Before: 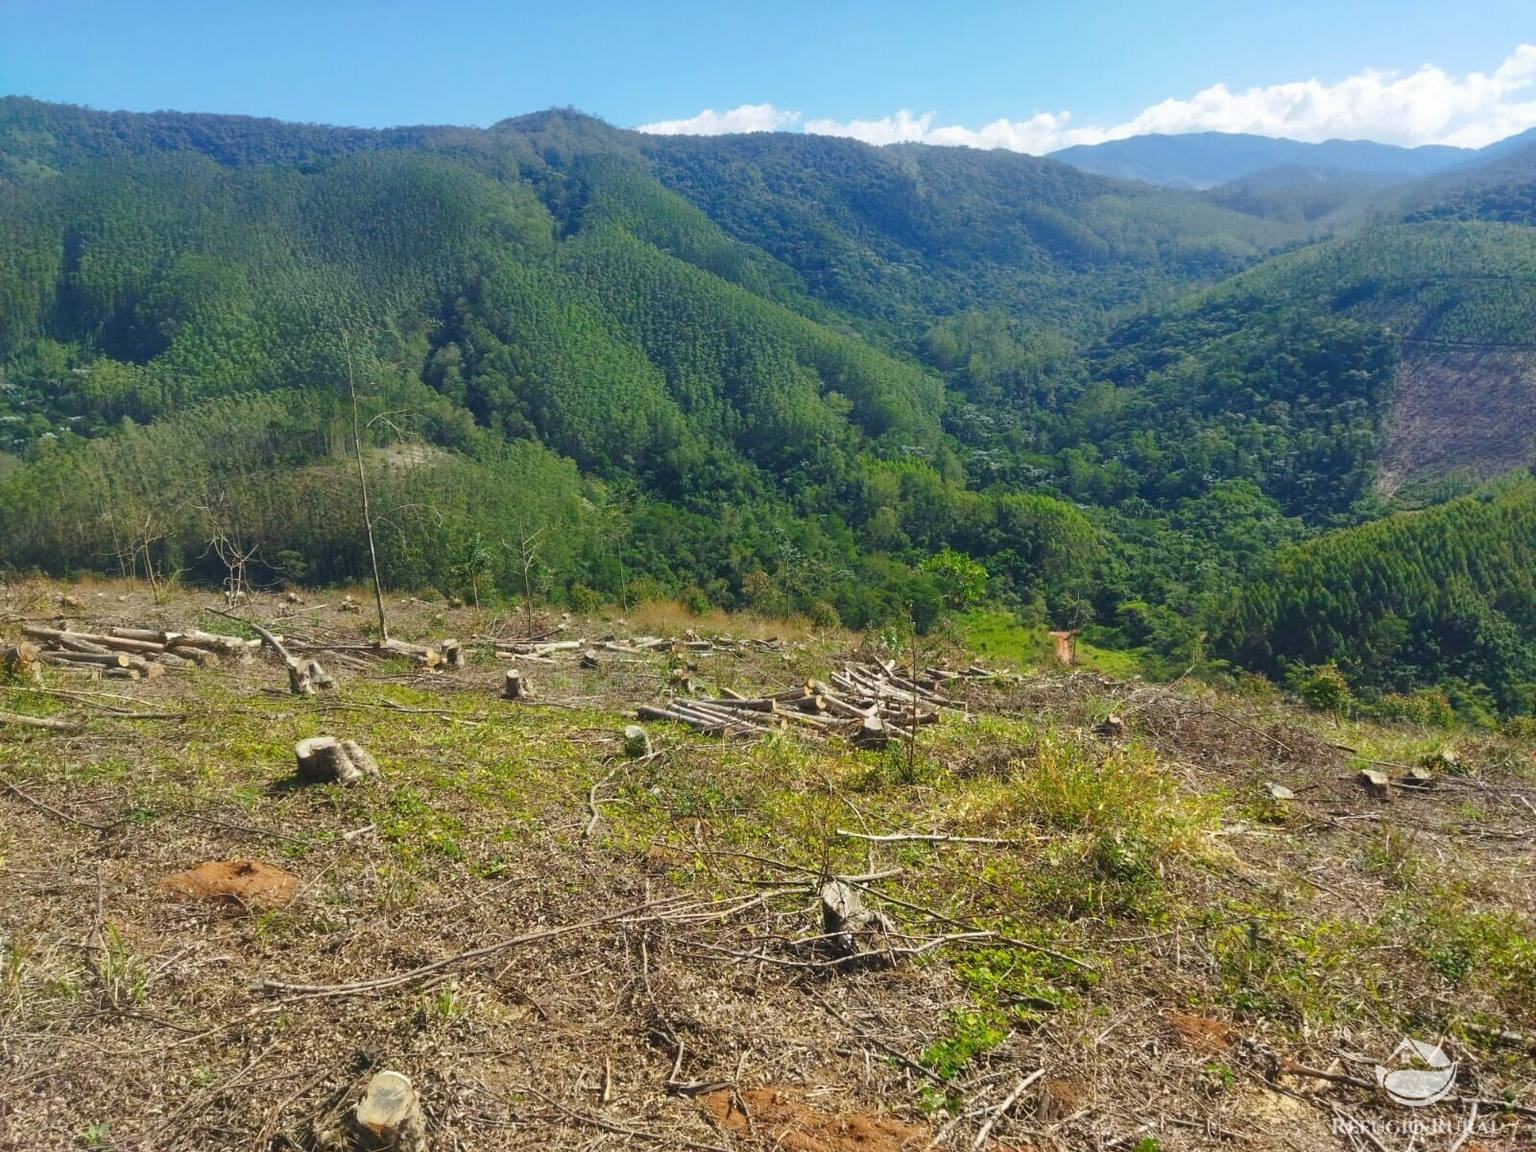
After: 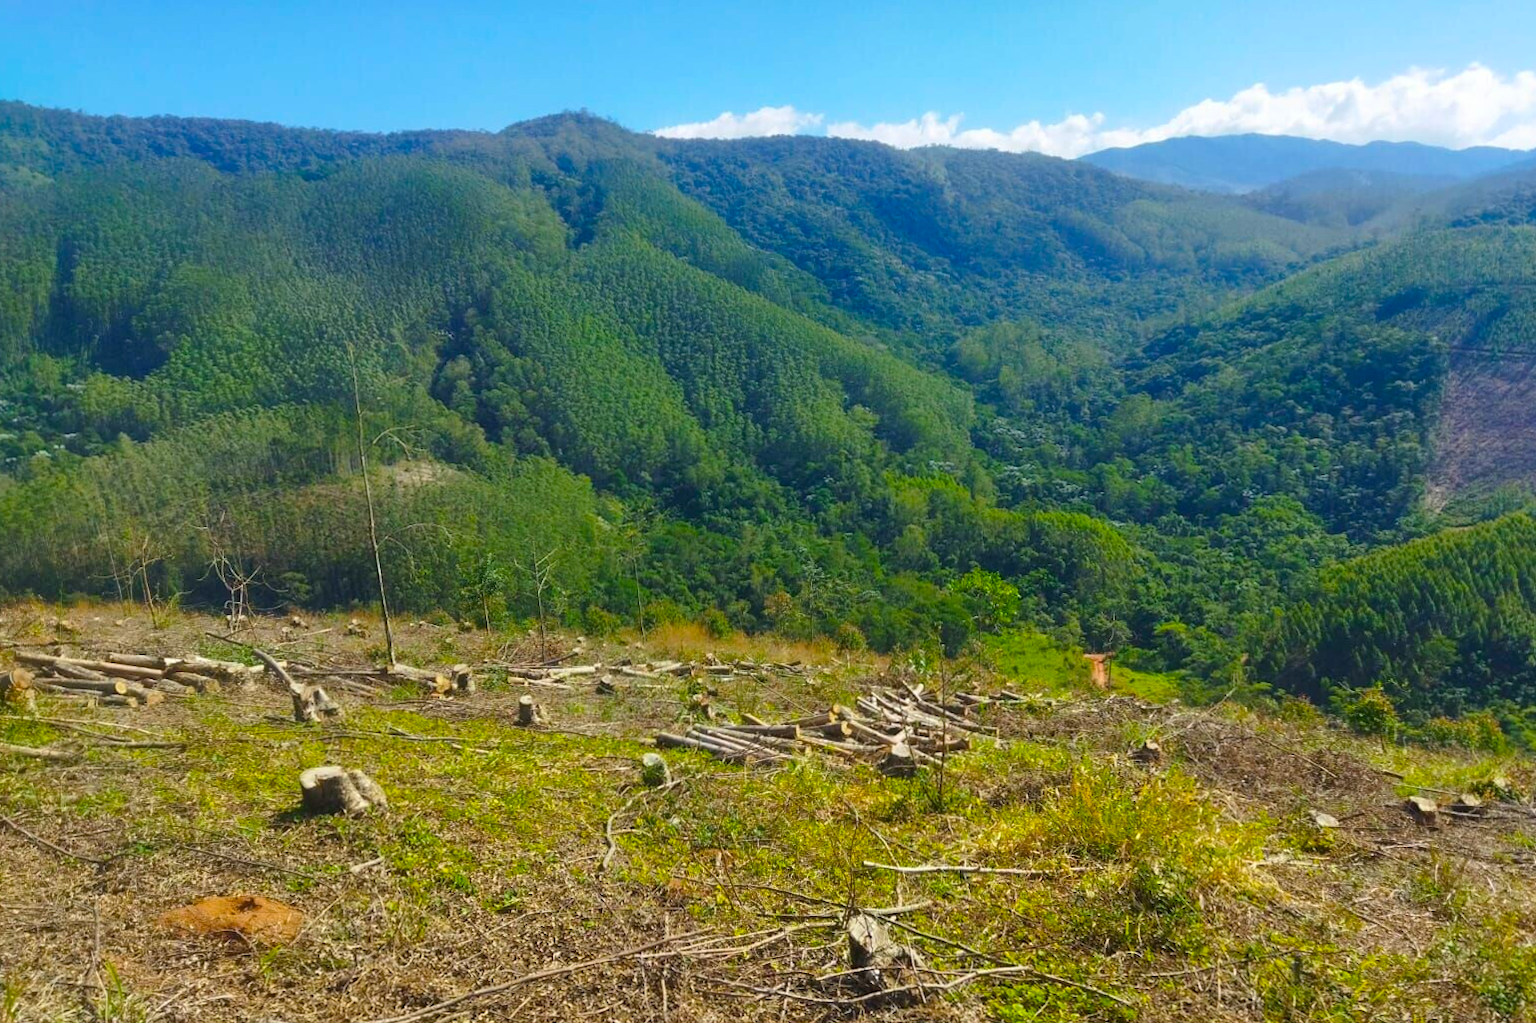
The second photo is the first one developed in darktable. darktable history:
color balance rgb: perceptual saturation grading › global saturation 25%, global vibrance 20%
crop and rotate: angle 0.2°, left 0.275%, right 3.127%, bottom 14.18%
